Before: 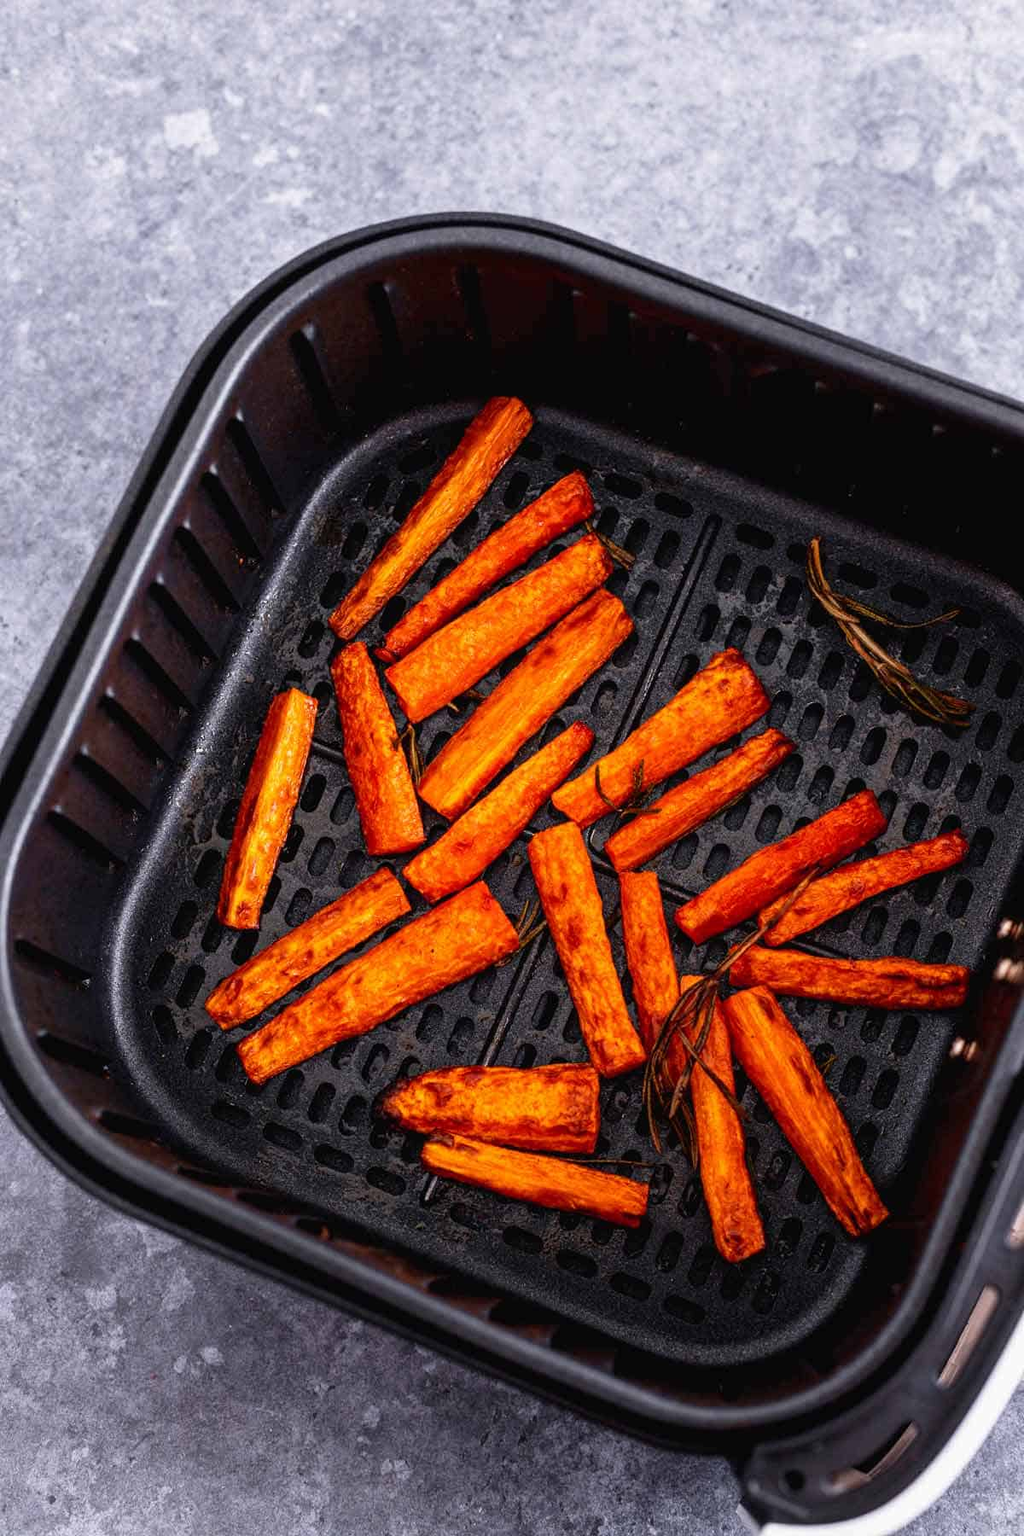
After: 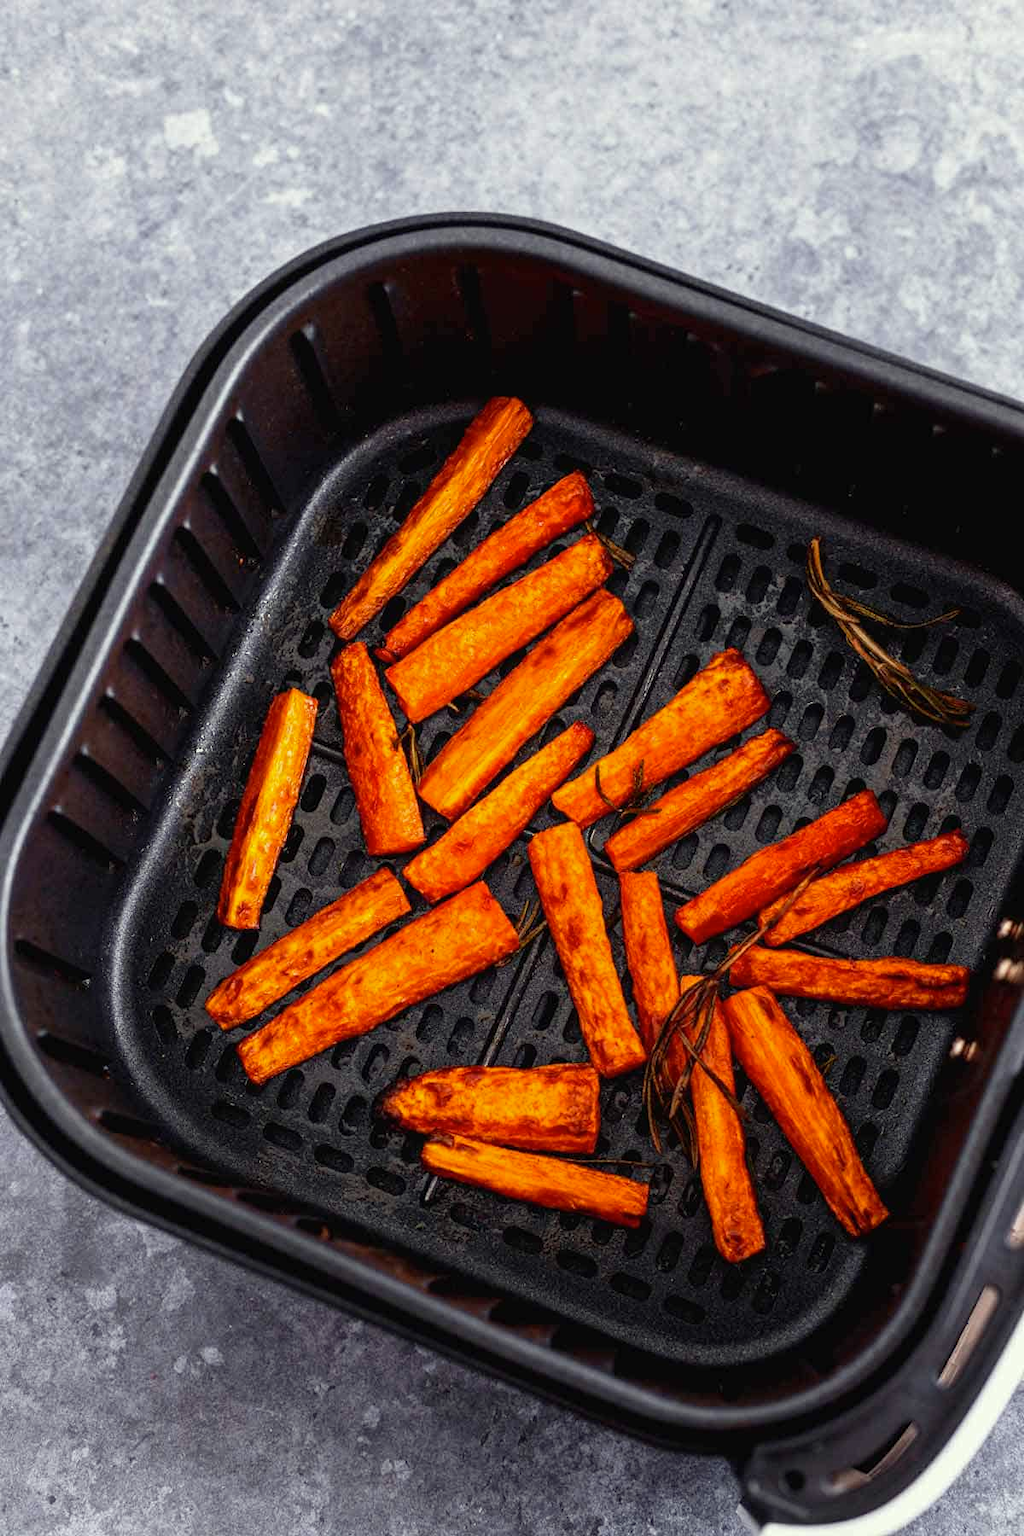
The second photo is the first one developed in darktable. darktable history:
color correction: highlights a* -4.28, highlights b* 6.53
